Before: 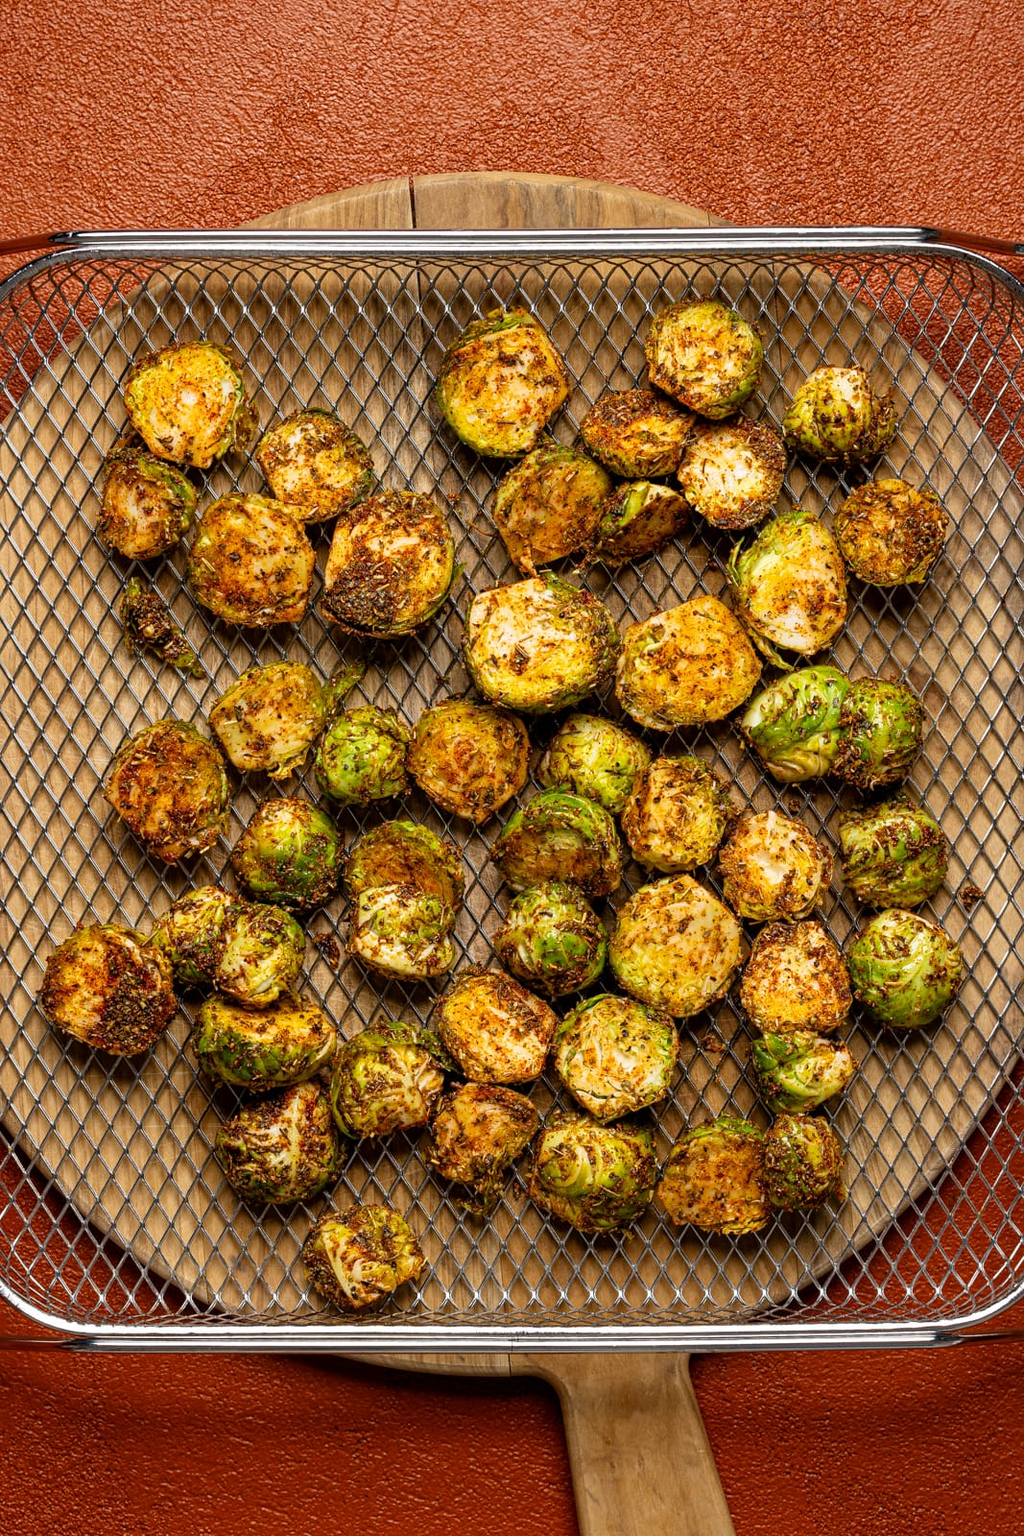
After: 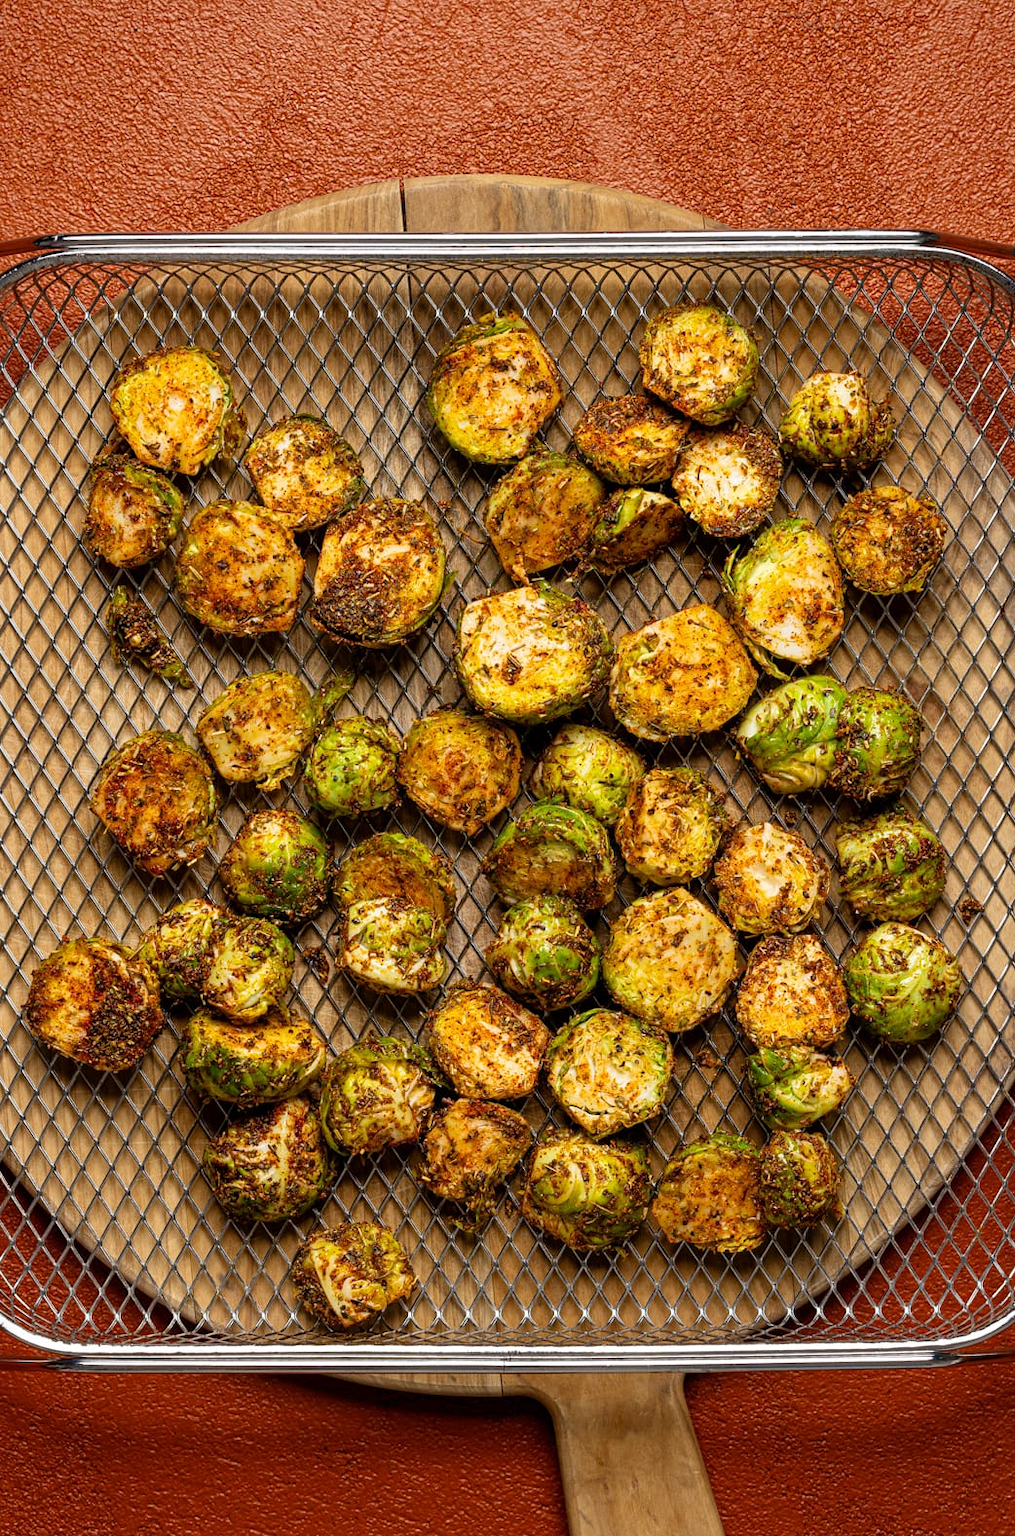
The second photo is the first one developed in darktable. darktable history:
crop and rotate: left 1.549%, right 0.681%, bottom 1.415%
